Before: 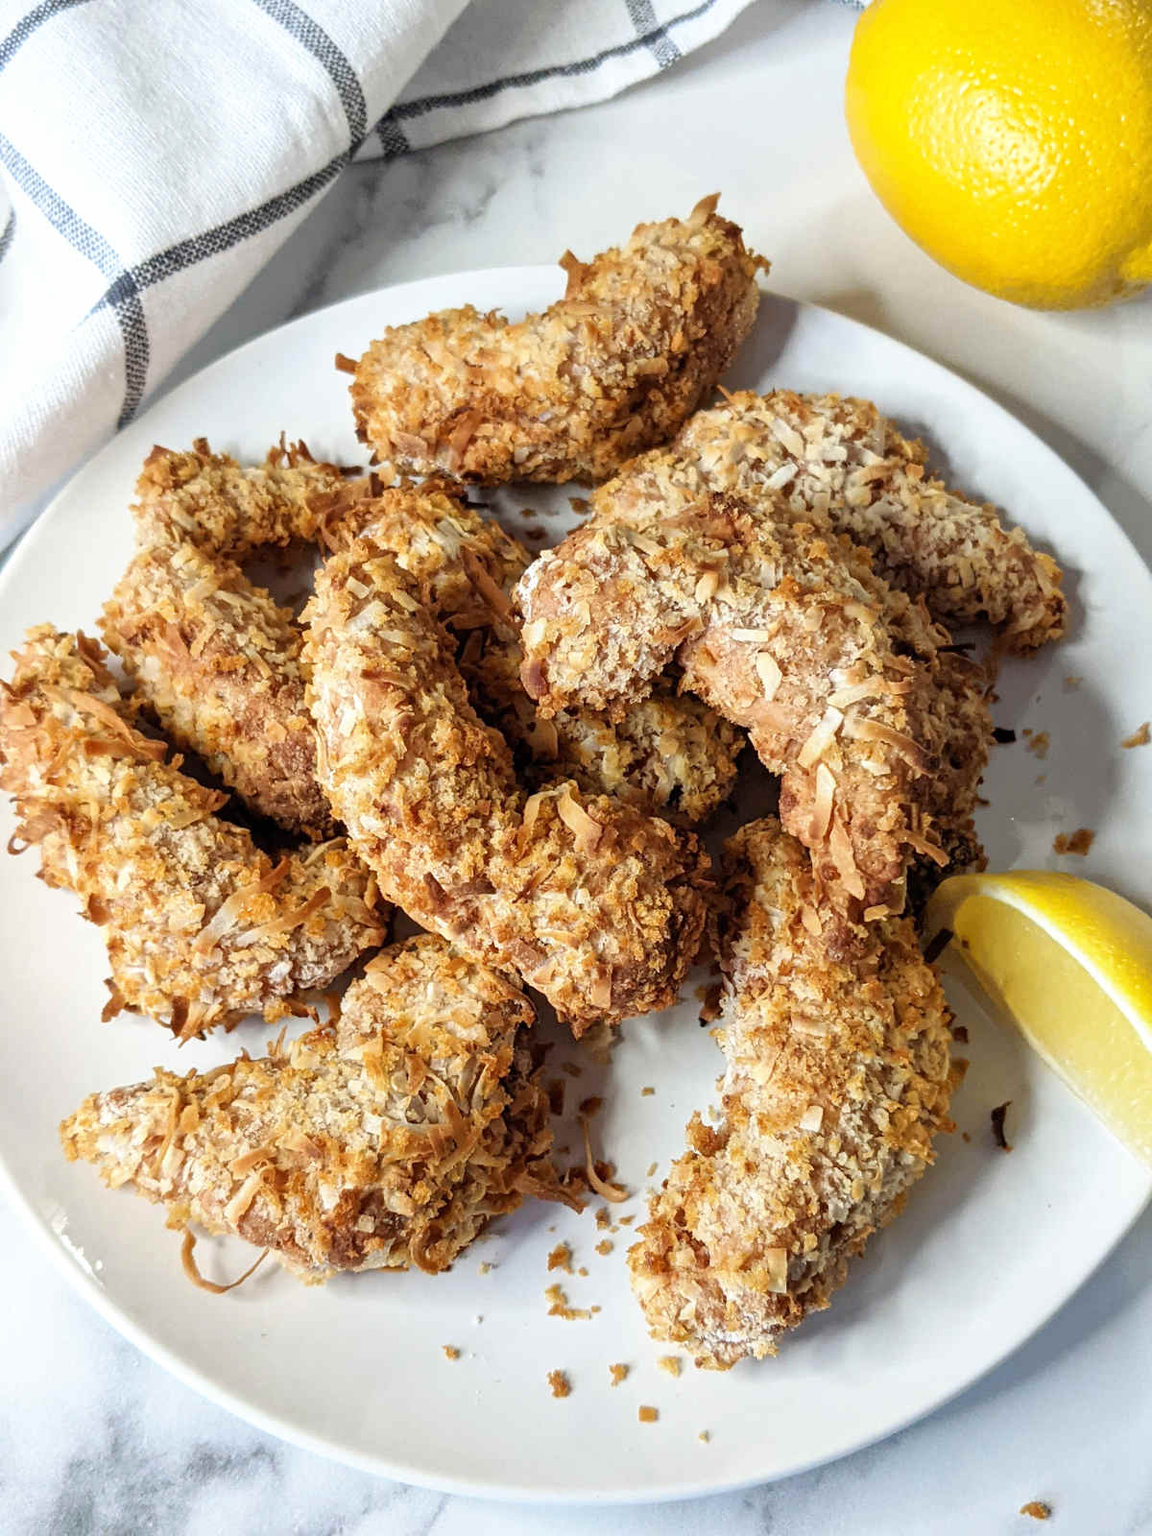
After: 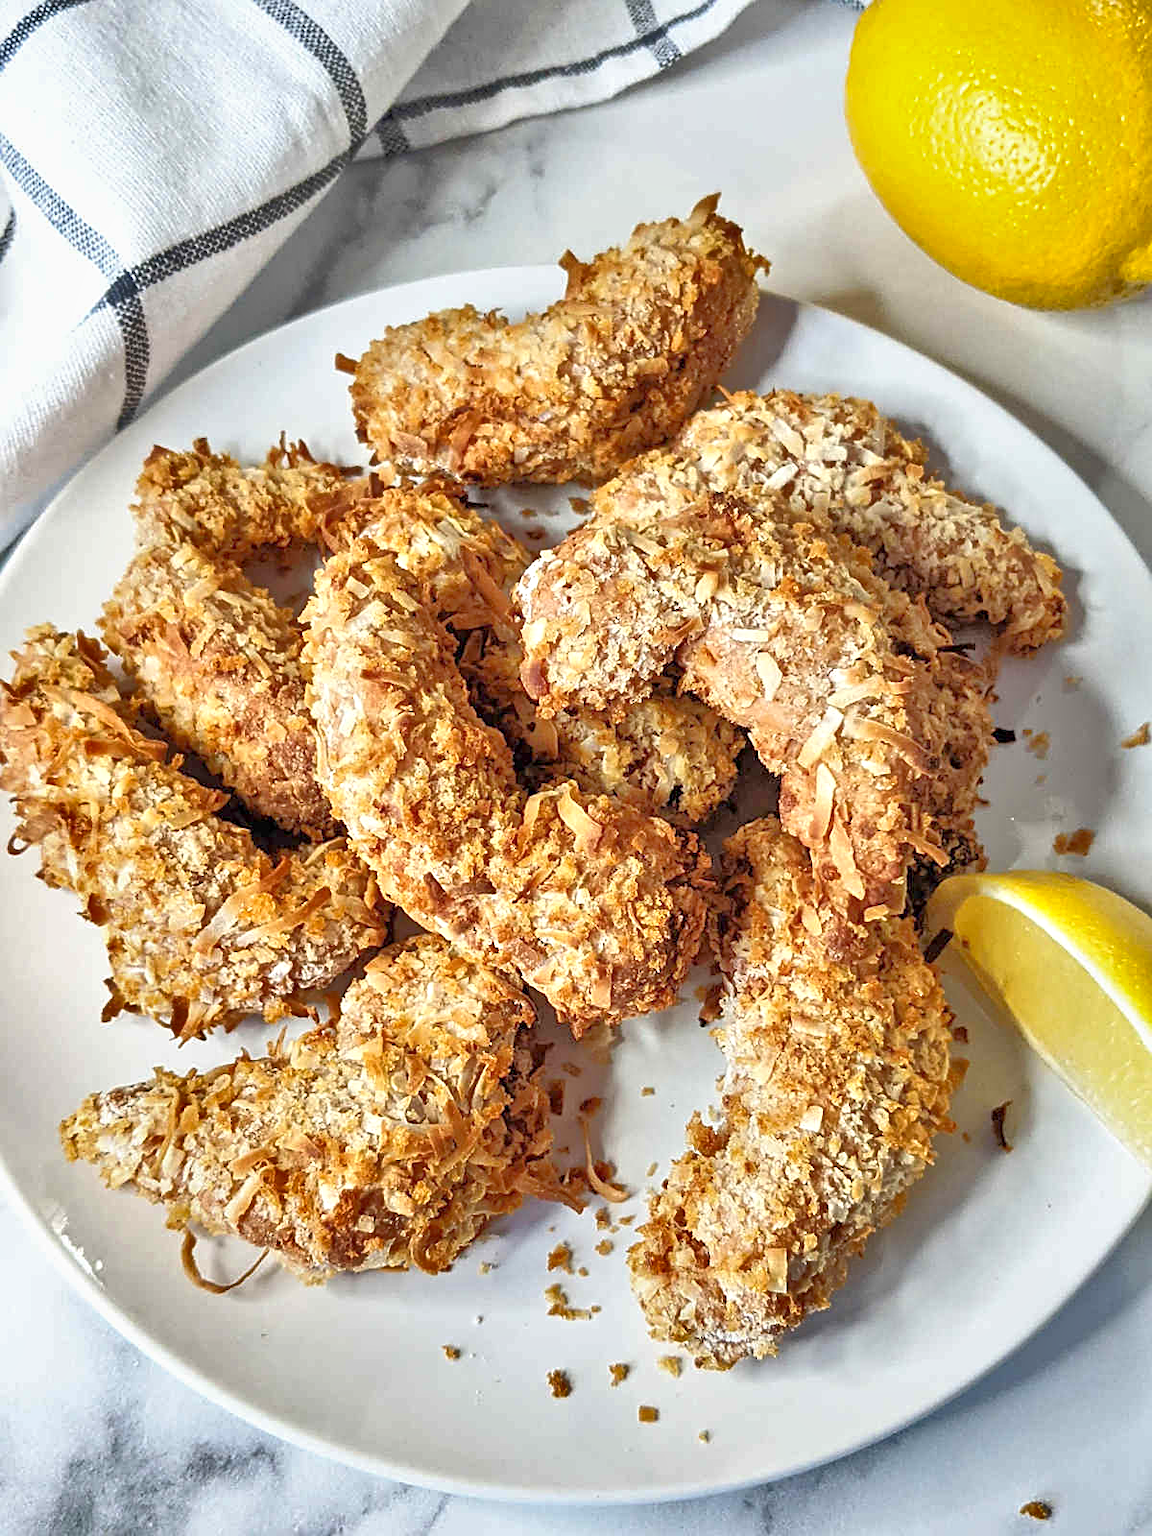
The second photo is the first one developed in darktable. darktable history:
shadows and highlights: soften with gaussian
sharpen: on, module defaults
tone equalizer: -8 EV 1.97 EV, -7 EV 1.98 EV, -6 EV 1.99 EV, -5 EV 1.97 EV, -4 EV 2 EV, -3 EV 1.48 EV, -2 EV 0.971 EV, -1 EV 0.512 EV
